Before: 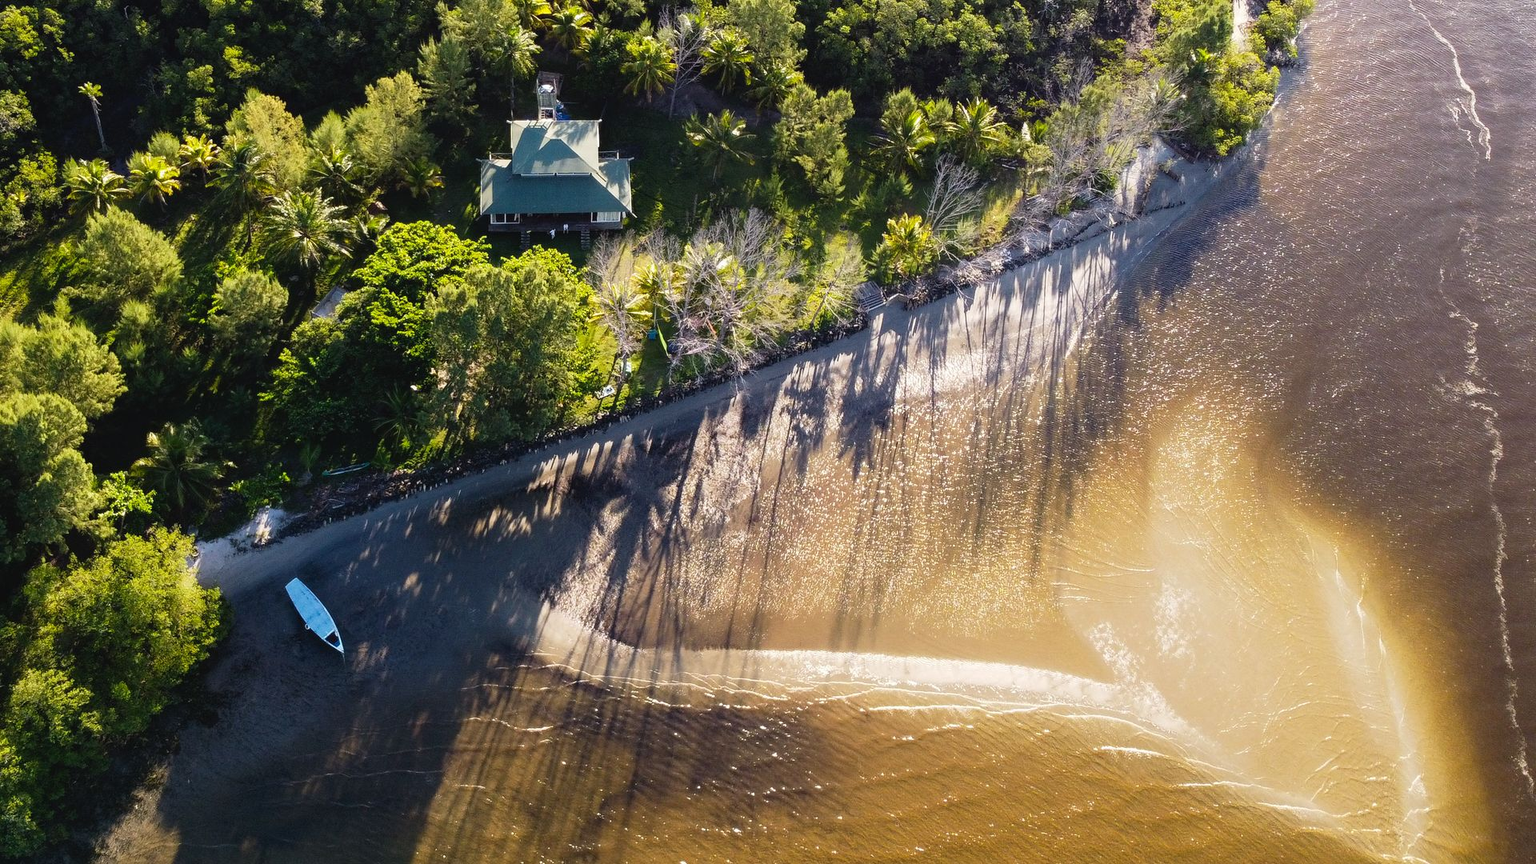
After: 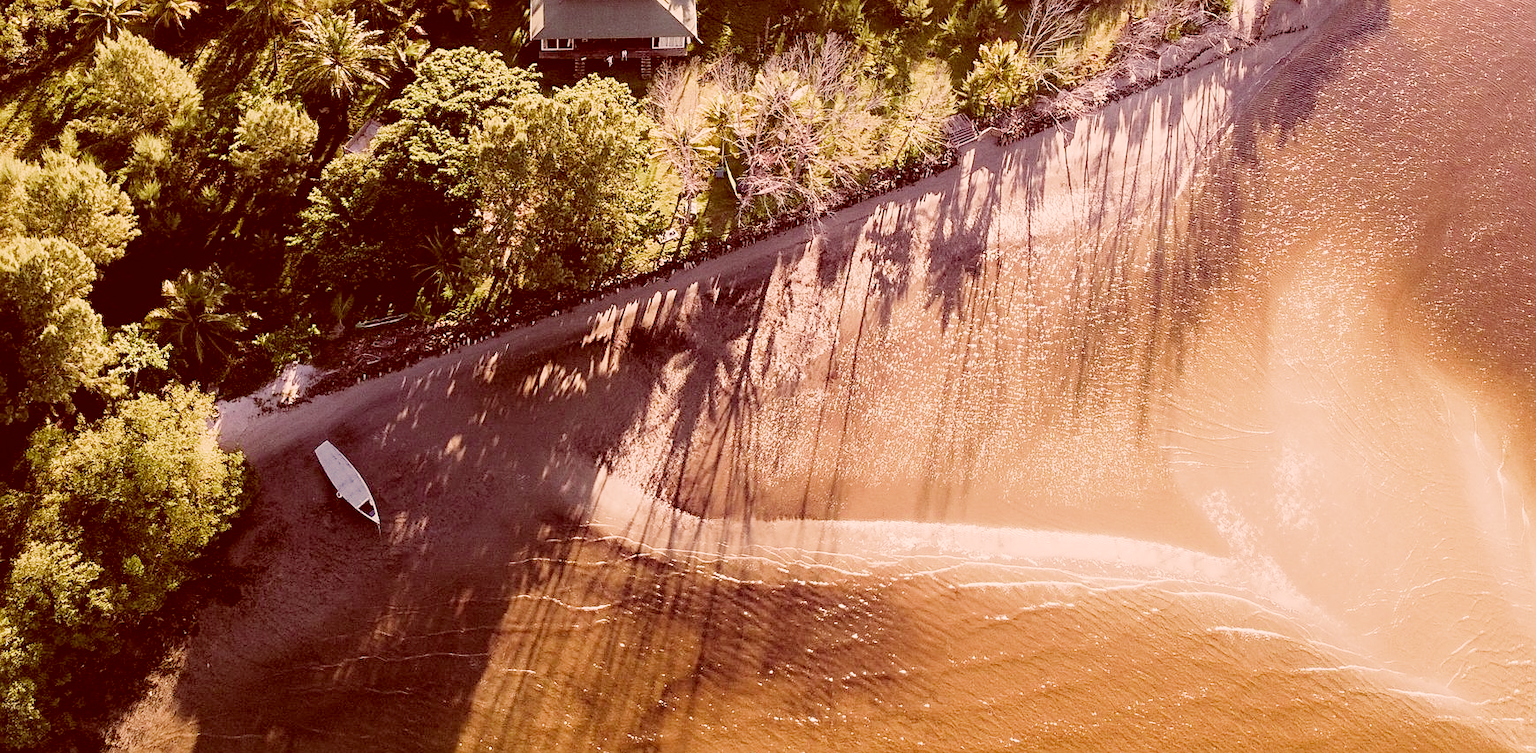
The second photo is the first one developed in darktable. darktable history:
filmic rgb: black relative exposure -7.65 EV, white relative exposure 4.56 EV, threshold 5.99 EV, hardness 3.61, add noise in highlights 0.001, preserve chrominance max RGB, color science v3 (2019), use custom middle-gray values true, contrast in highlights soft, enable highlight reconstruction true
crop: top 20.661%, right 9.336%, bottom 0.24%
color correction: highlights a* 9.38, highlights b* 8.8, shadows a* 39.6, shadows b* 39.36, saturation 0.824
sharpen: on, module defaults
exposure: black level correction 0, exposure 0.954 EV, compensate highlight preservation false
